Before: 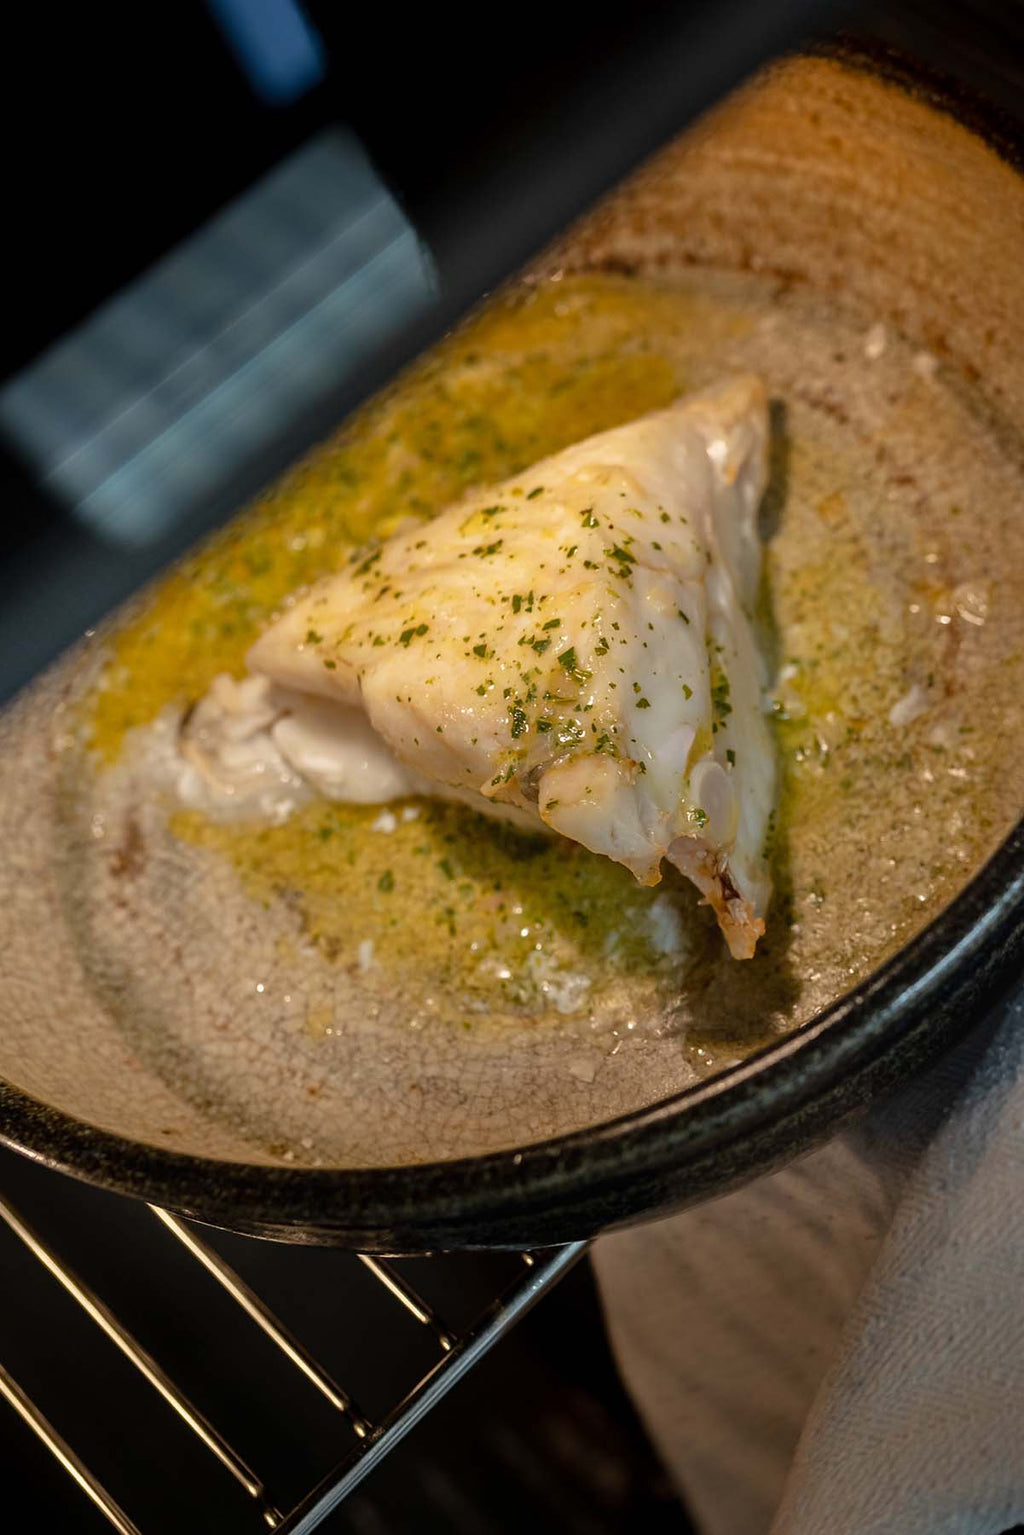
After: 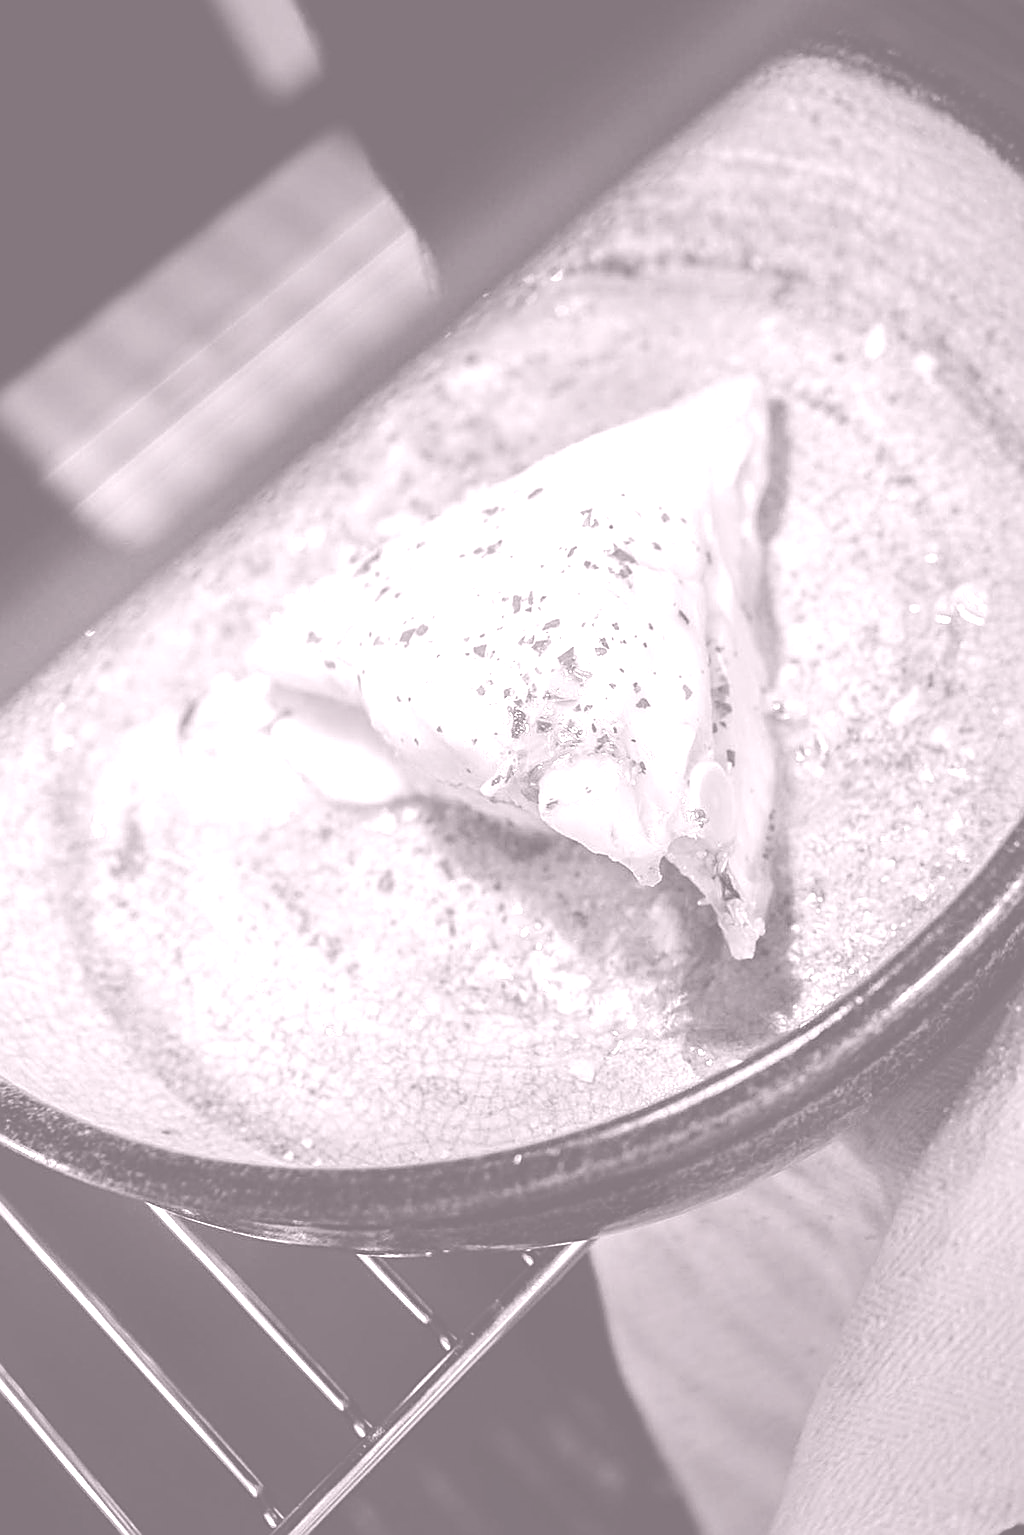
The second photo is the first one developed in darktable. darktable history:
colorize: hue 25.2°, saturation 83%, source mix 82%, lightness 79%, version 1
sharpen: on, module defaults
